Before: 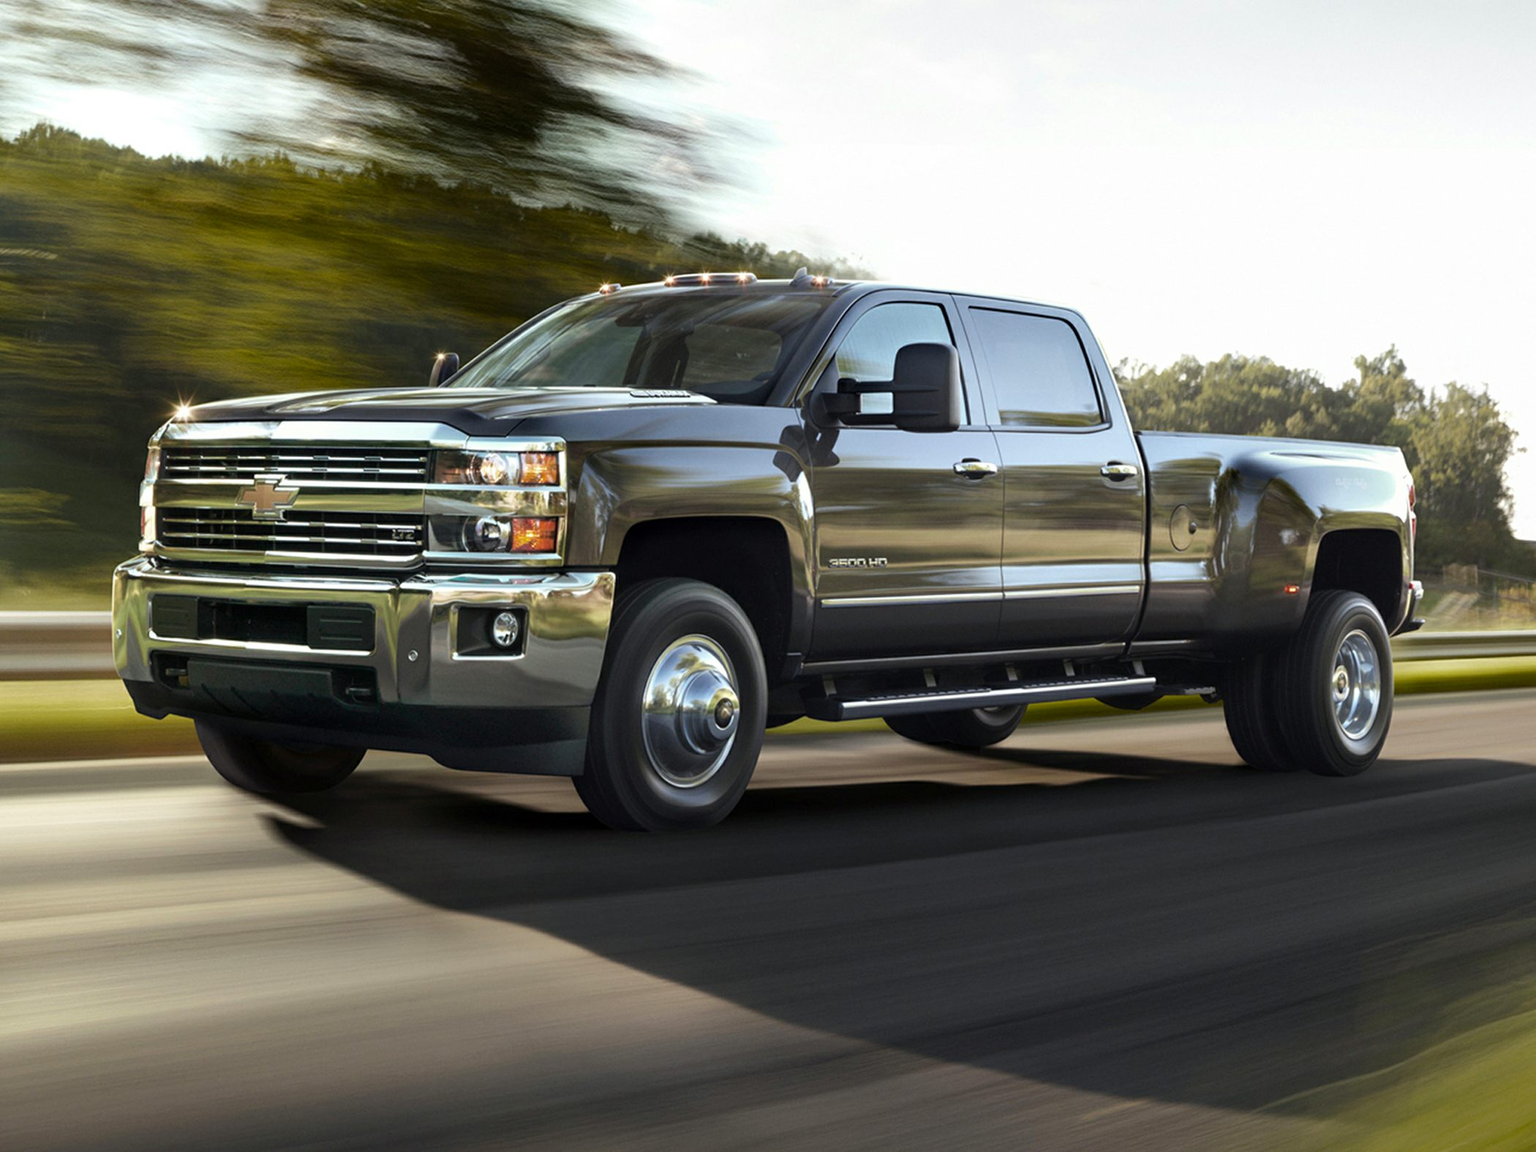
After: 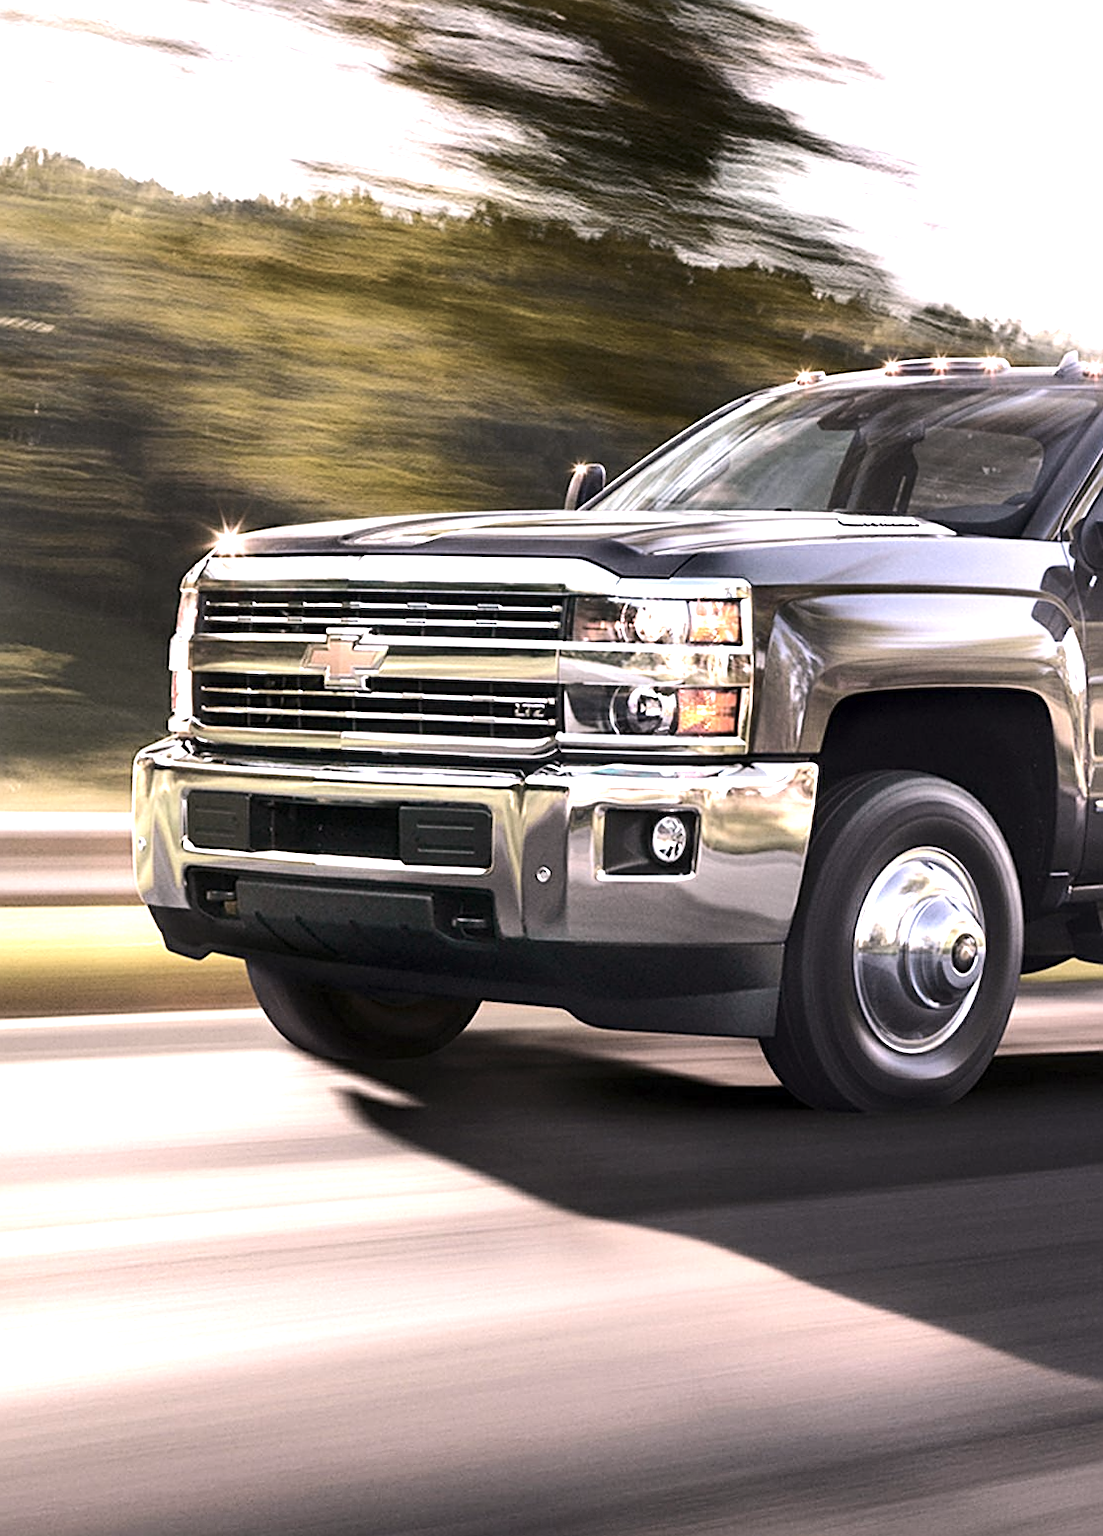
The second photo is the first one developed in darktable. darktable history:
contrast brightness saturation: contrast 0.1, saturation -0.36
white balance: red 1.188, blue 1.11
sharpen: on, module defaults
crop: left 0.587%, right 45.588%, bottom 0.086%
color balance: contrast -15%
exposure: exposure 1 EV, compensate highlight preservation false
rotate and perspective: rotation 0.174°, lens shift (vertical) 0.013, lens shift (horizontal) 0.019, shear 0.001, automatic cropping original format, crop left 0.007, crop right 0.991, crop top 0.016, crop bottom 0.997
tone equalizer: -8 EV -0.75 EV, -7 EV -0.7 EV, -6 EV -0.6 EV, -5 EV -0.4 EV, -3 EV 0.4 EV, -2 EV 0.6 EV, -1 EV 0.7 EV, +0 EV 0.75 EV, edges refinement/feathering 500, mask exposure compensation -1.57 EV, preserve details no
